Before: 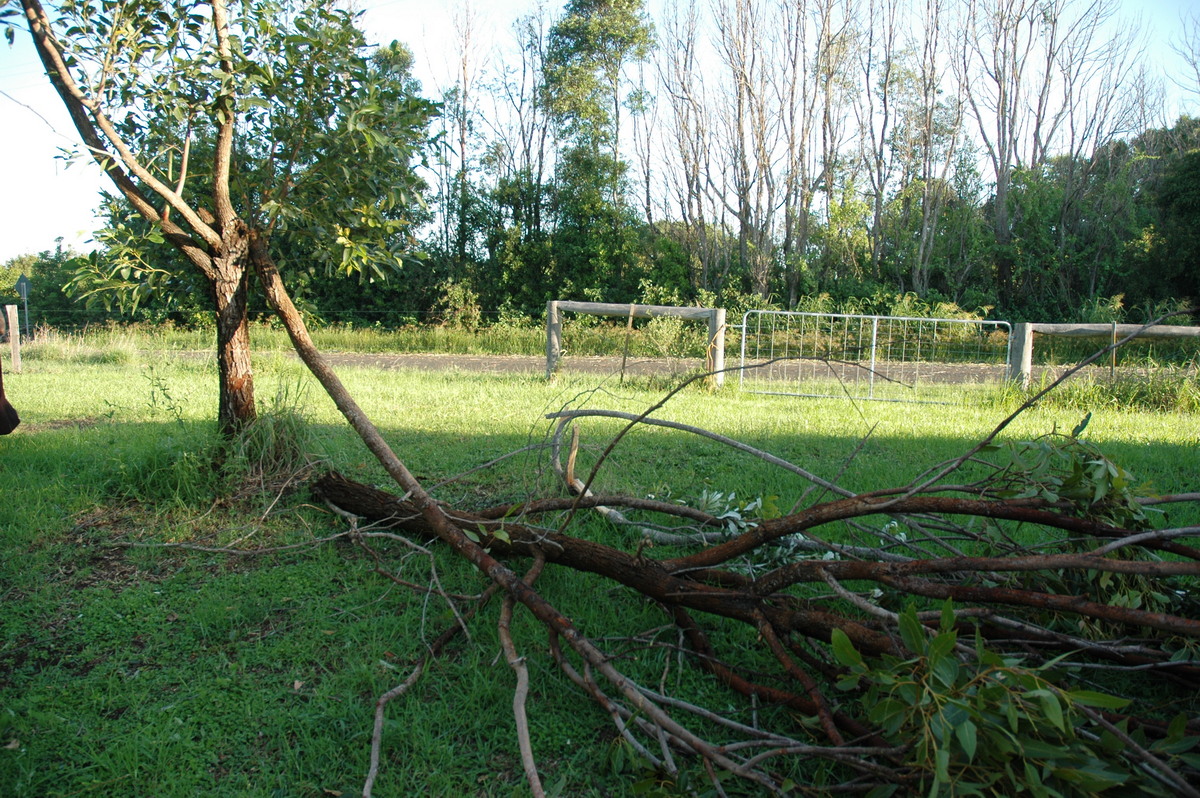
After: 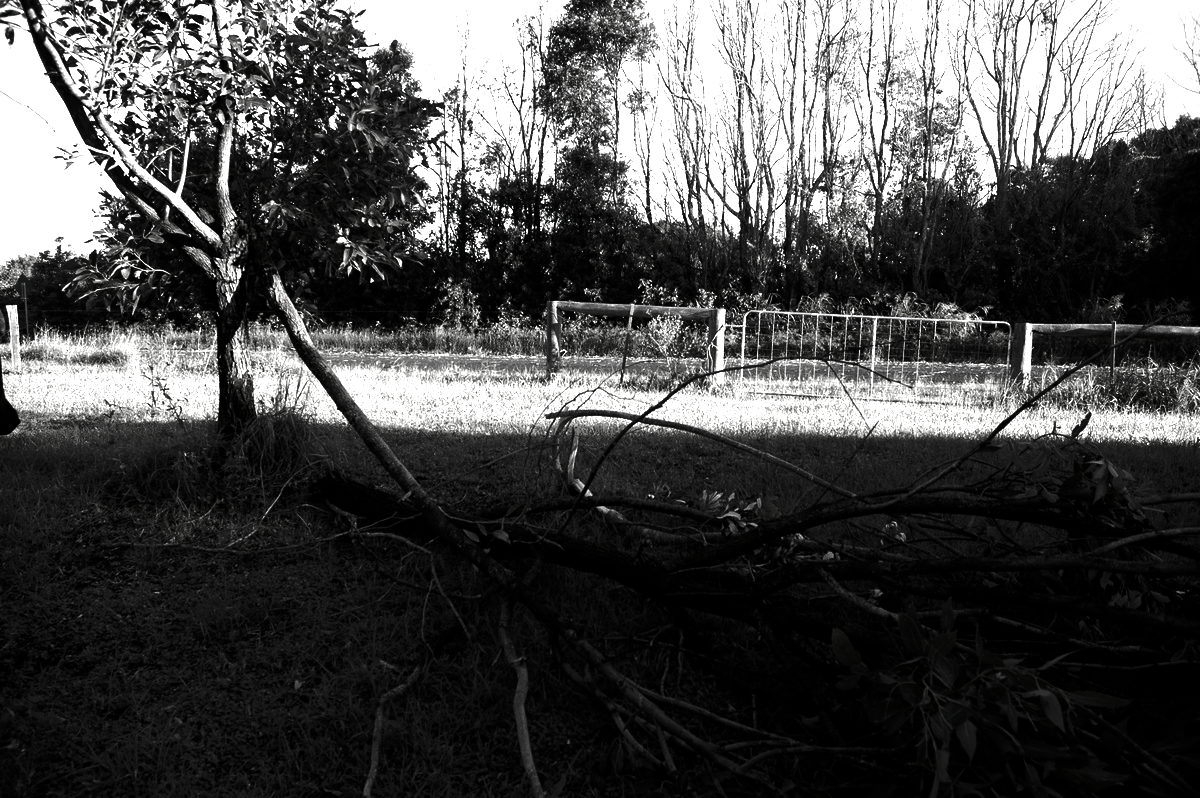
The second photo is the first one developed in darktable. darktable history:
exposure: black level correction 0.001, exposure 0.499 EV, compensate highlight preservation false
contrast brightness saturation: contrast 0.02, brightness -0.987, saturation -0.987
